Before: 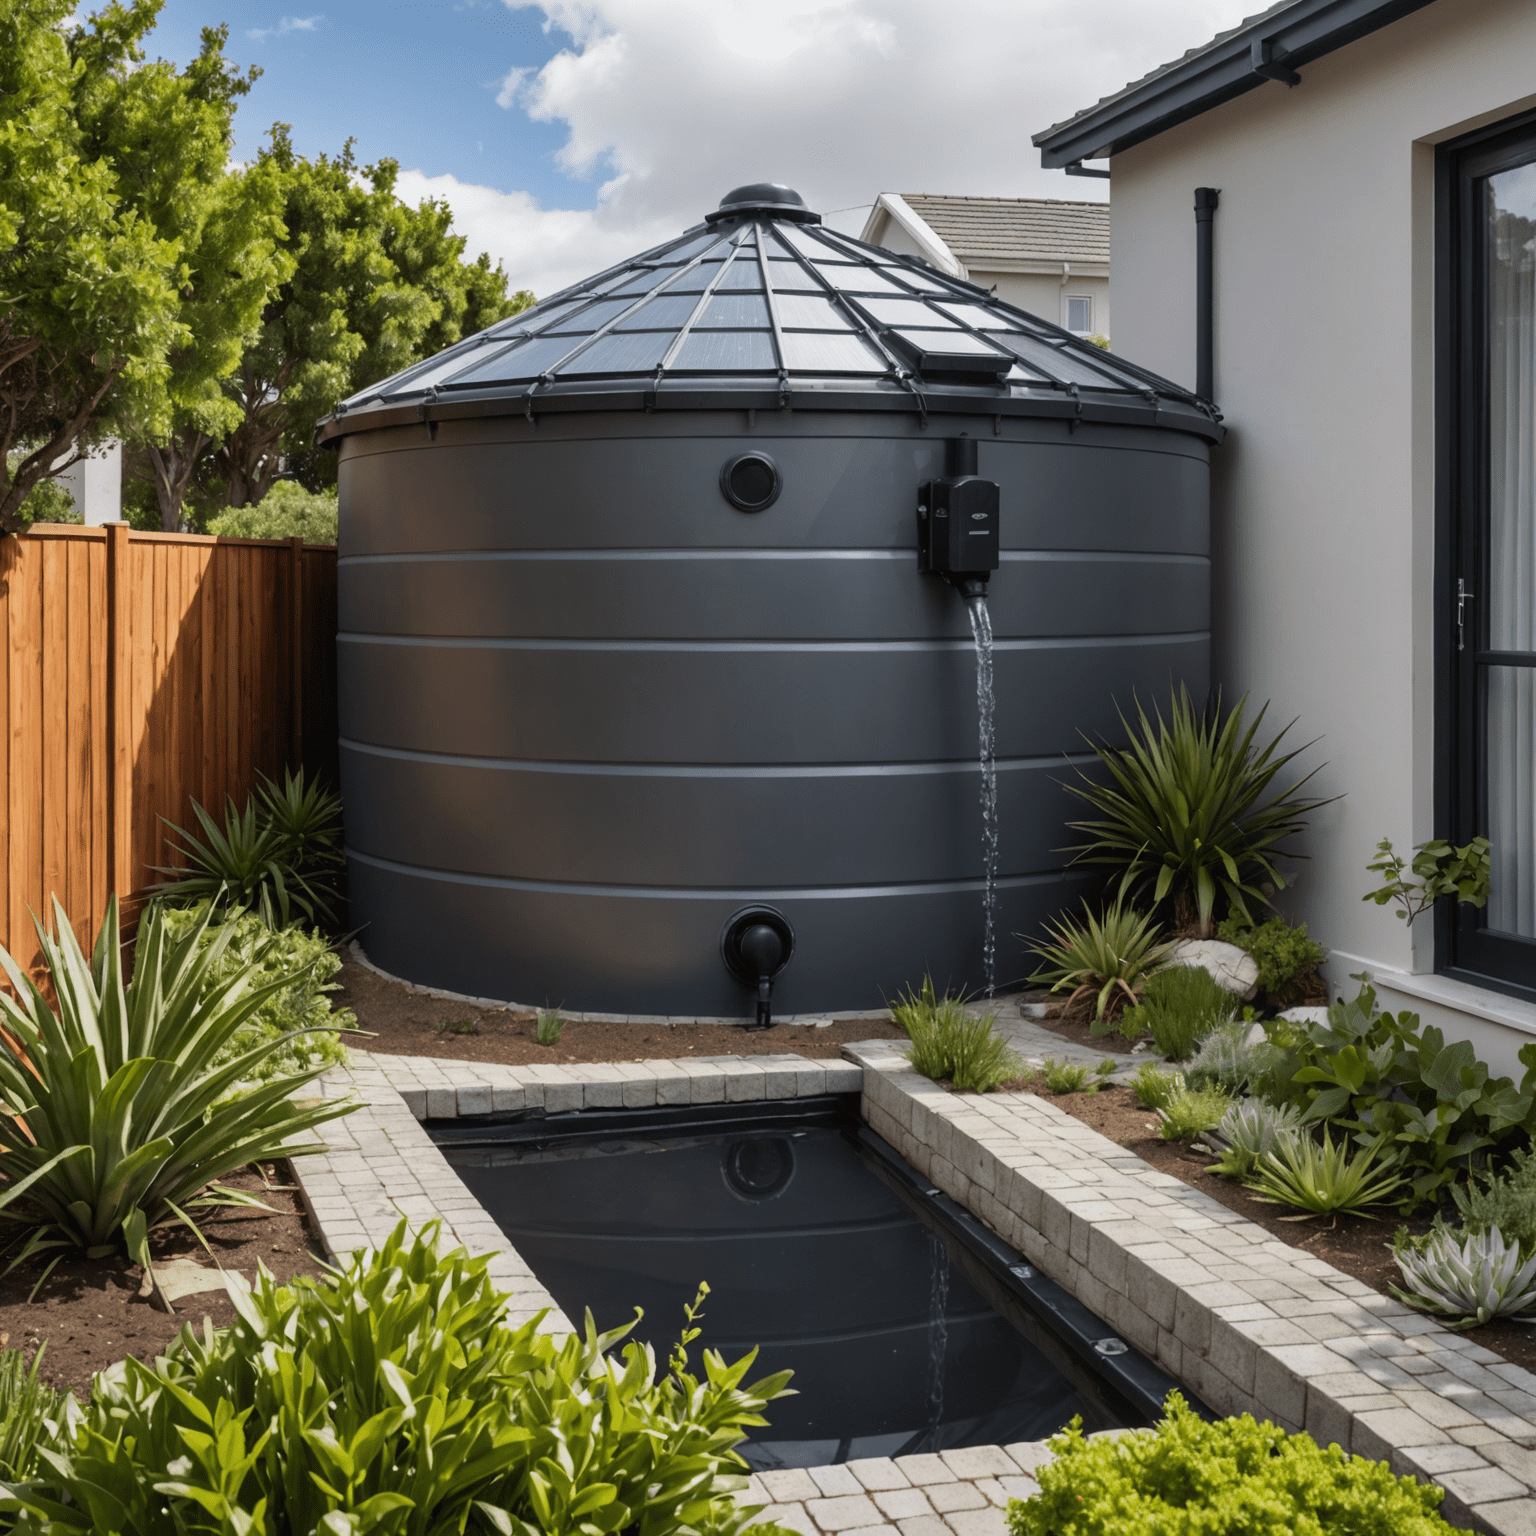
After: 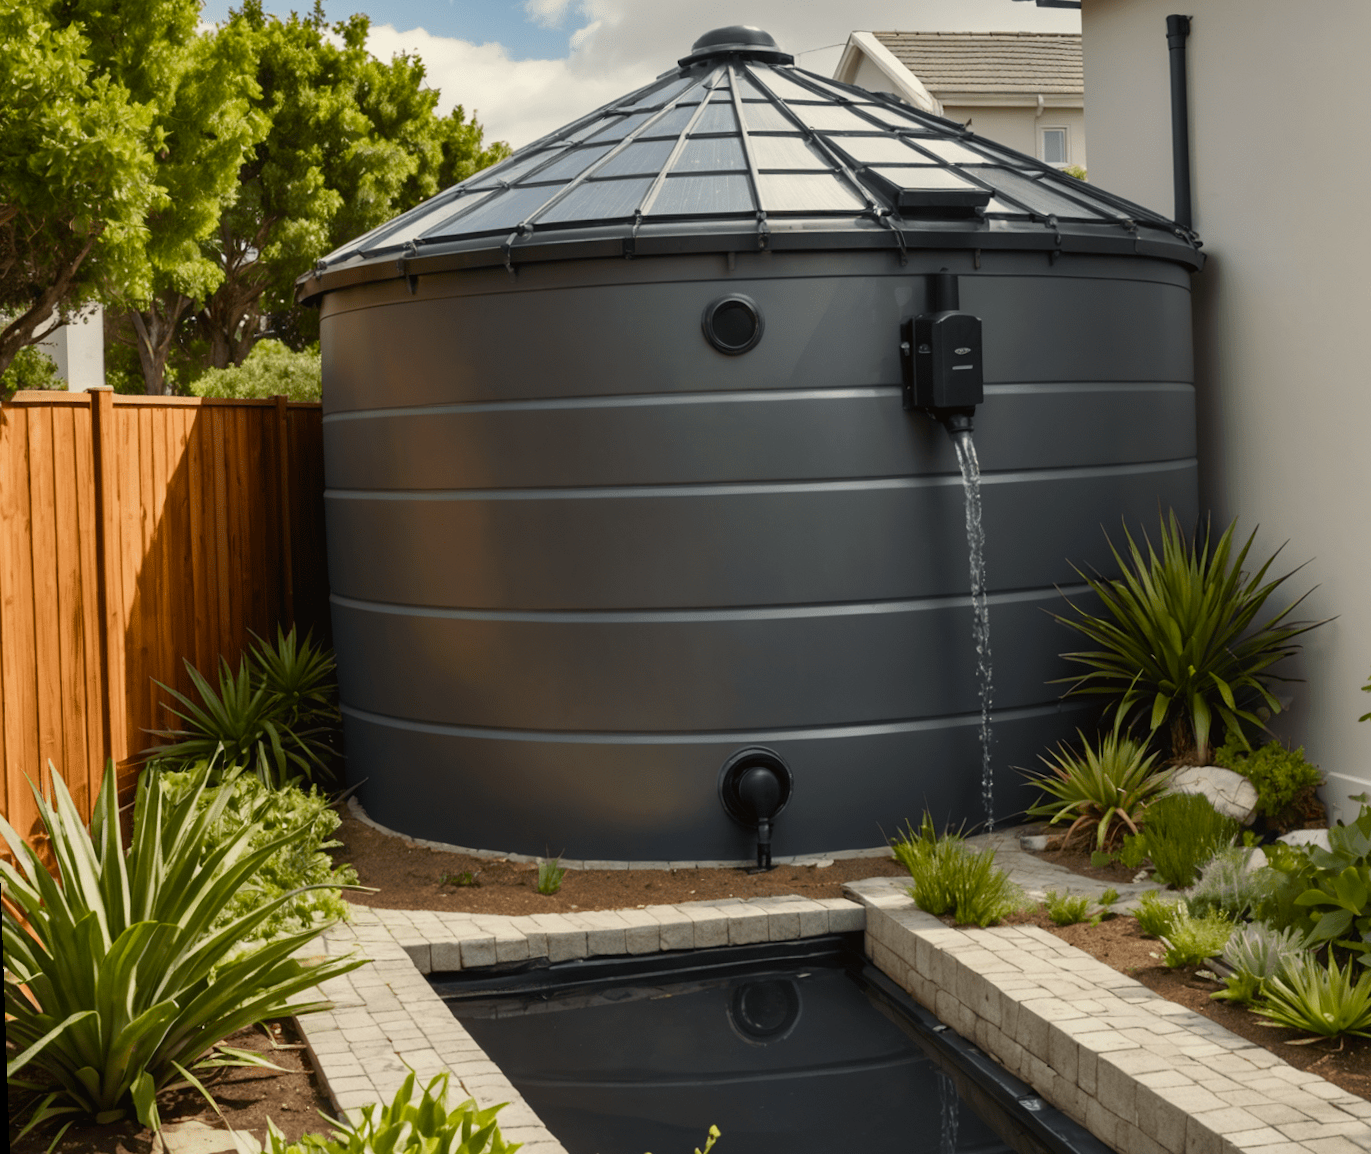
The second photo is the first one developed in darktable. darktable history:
color balance rgb: perceptual saturation grading › global saturation 20%, perceptual saturation grading › highlights -25%, perceptual saturation grading › shadows 25%
rotate and perspective: rotation -2°, crop left 0.022, crop right 0.978, crop top 0.049, crop bottom 0.951
white balance: red 1.029, blue 0.92
crop: top 7.49%, right 9.717%, bottom 11.943%
